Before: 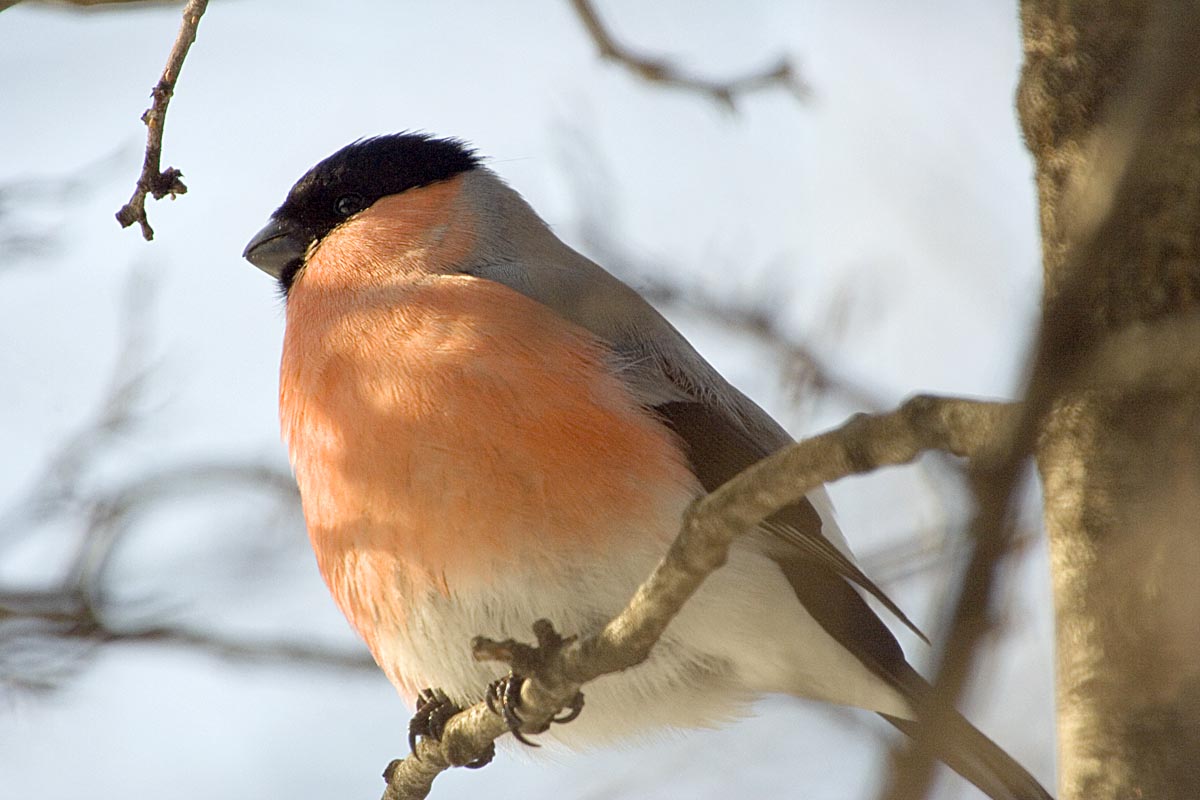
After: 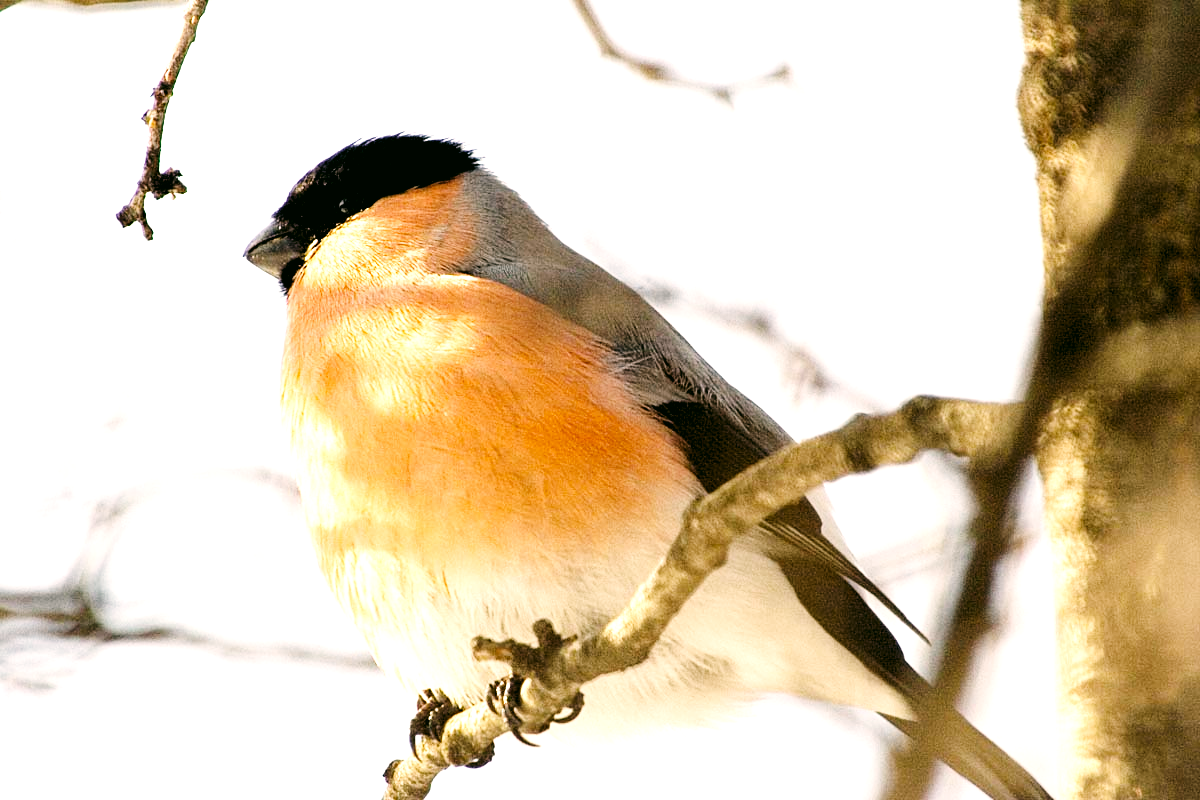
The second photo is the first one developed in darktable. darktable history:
levels: levels [0.101, 0.578, 0.953]
base curve: curves: ch0 [(0, 0.003) (0.001, 0.002) (0.006, 0.004) (0.02, 0.022) (0.048, 0.086) (0.094, 0.234) (0.162, 0.431) (0.258, 0.629) (0.385, 0.8) (0.548, 0.918) (0.751, 0.988) (1, 1)], preserve colors none
exposure: exposure 0.167 EV, compensate highlight preservation false
color correction: highlights a* 4.65, highlights b* 4.92, shadows a* -7.47, shadows b* 4.83
